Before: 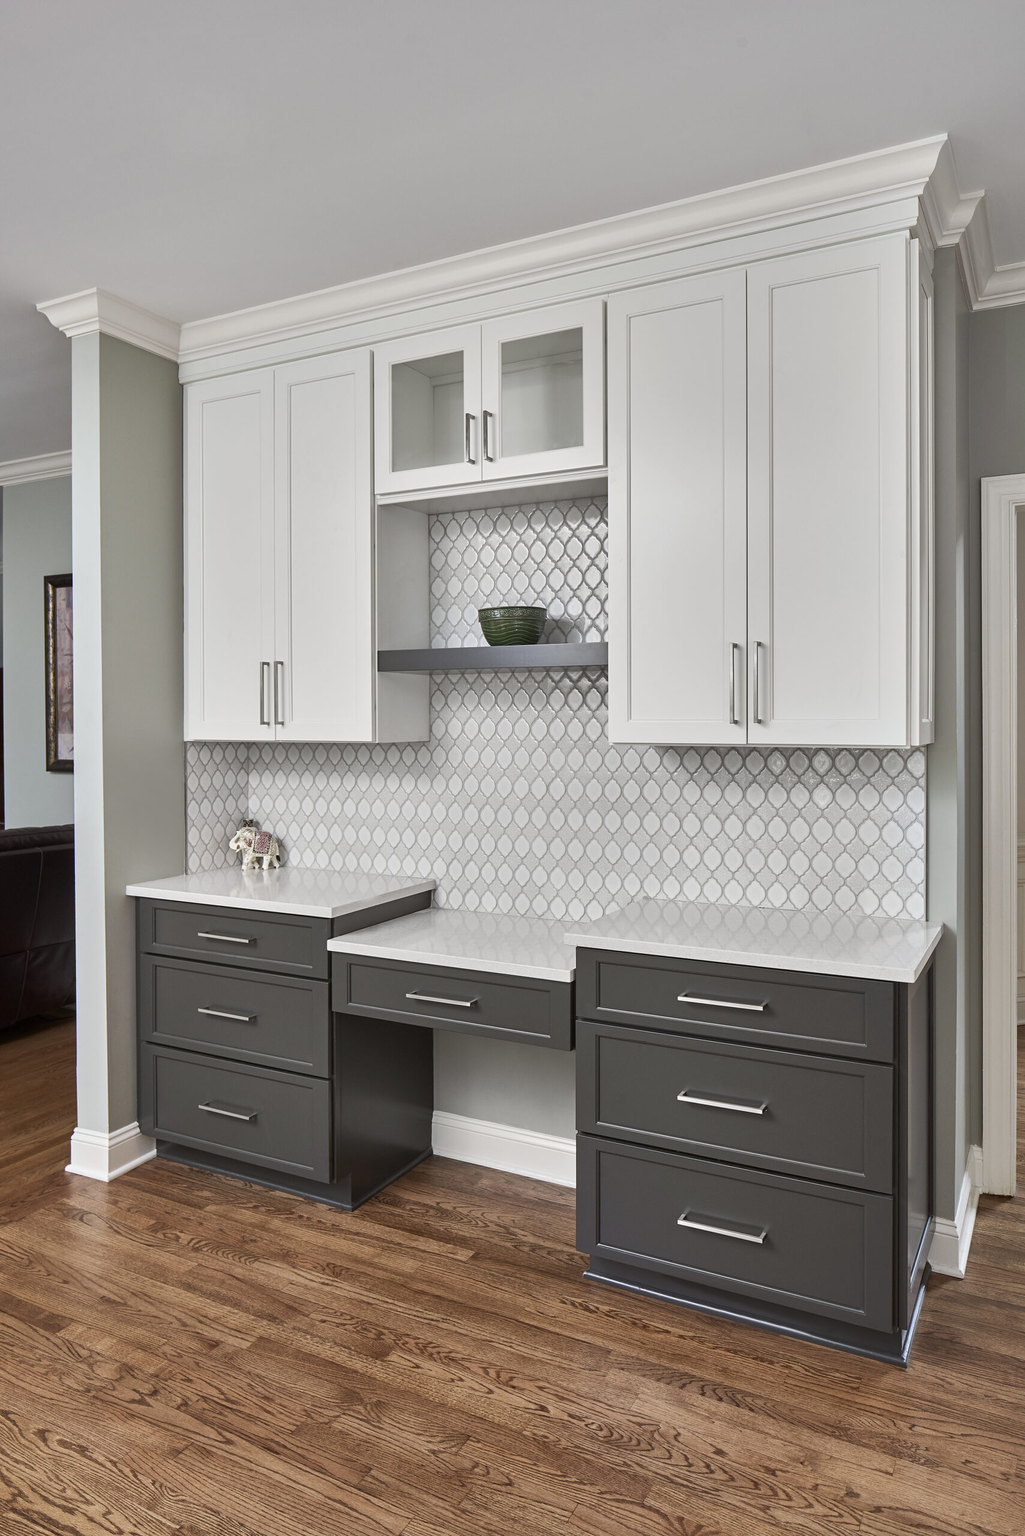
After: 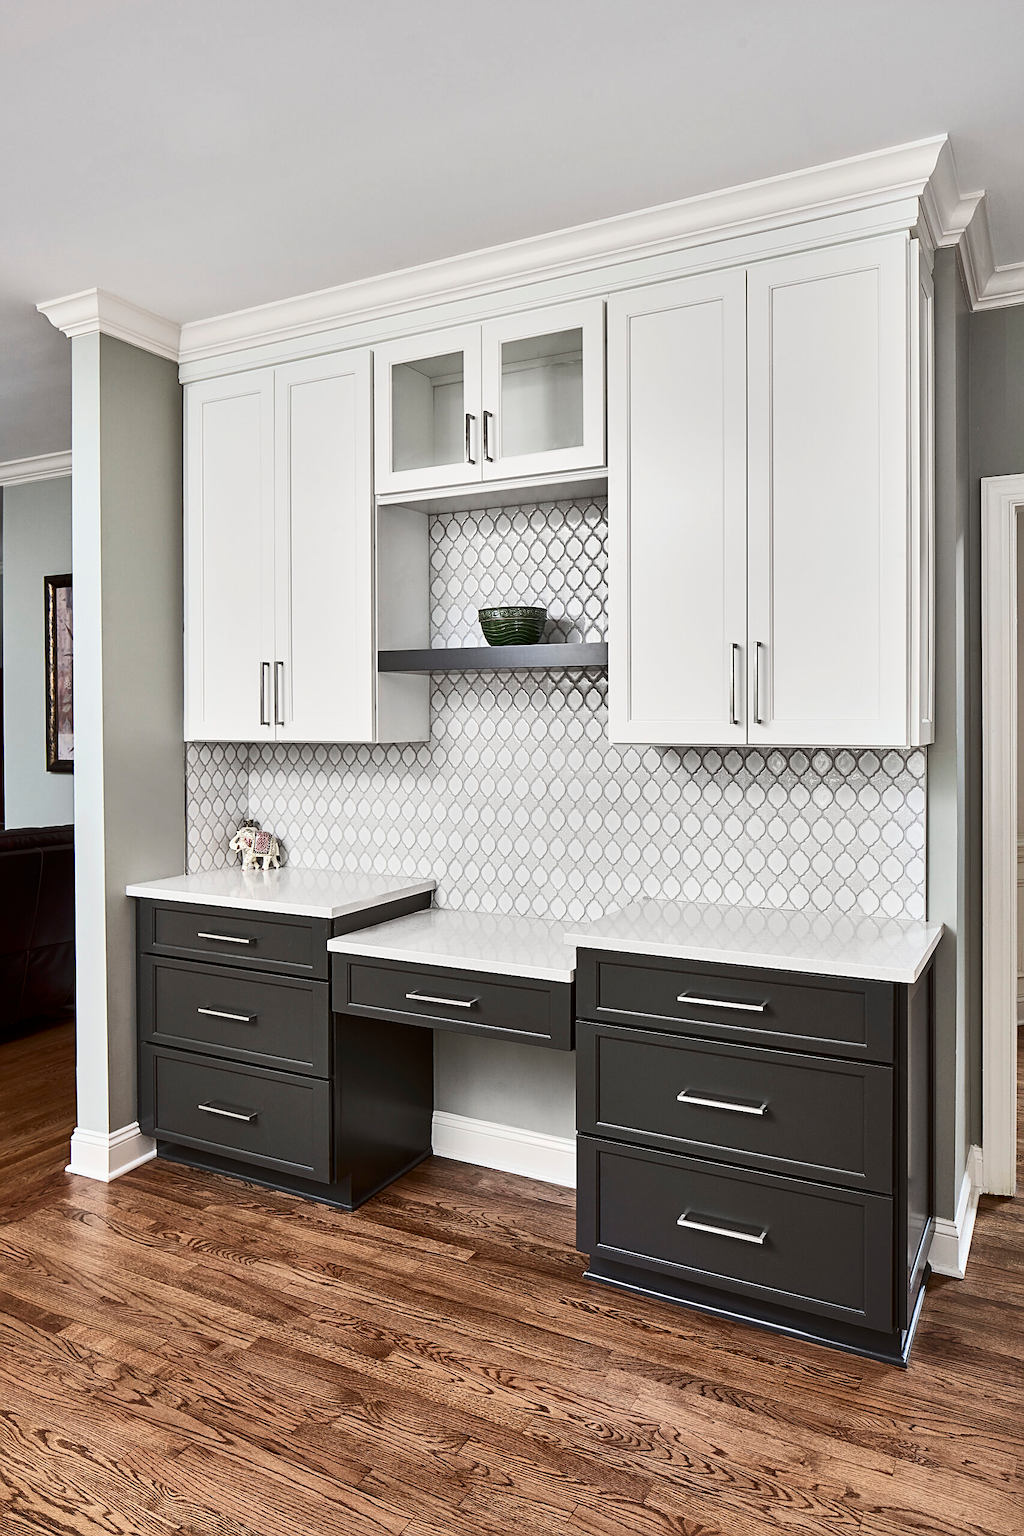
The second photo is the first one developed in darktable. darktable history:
contrast brightness saturation: contrast 0.273
sharpen: on, module defaults
